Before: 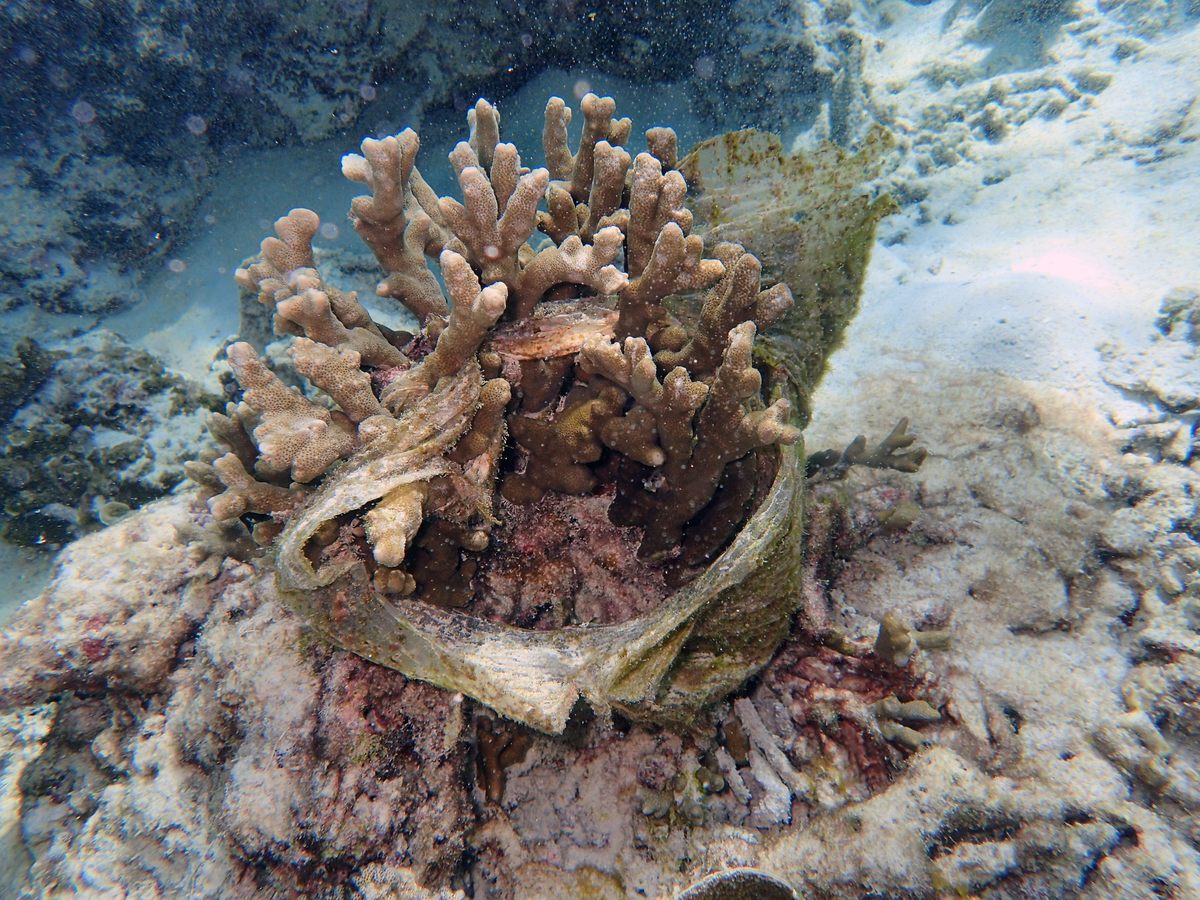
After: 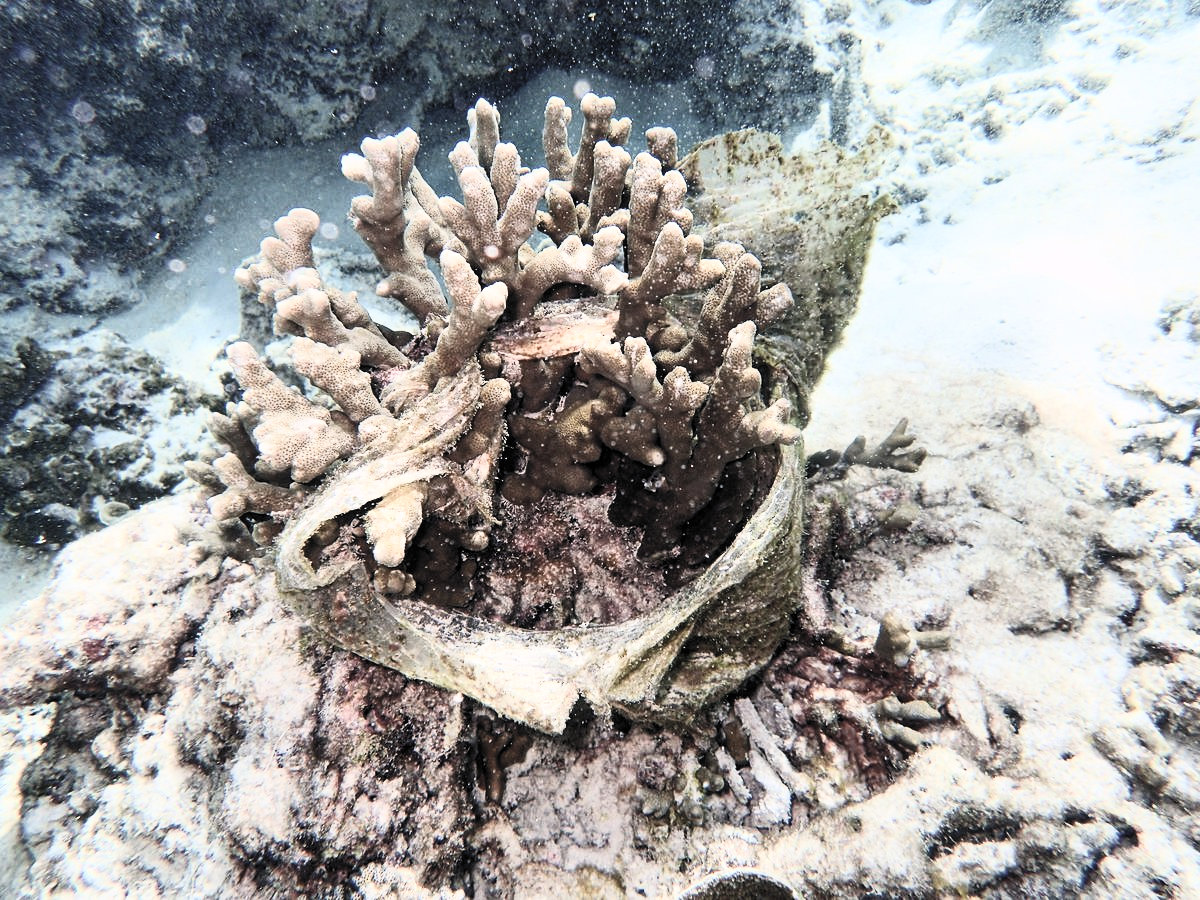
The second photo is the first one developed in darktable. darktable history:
local contrast: highlights 102%, shadows 98%, detail 119%, midtone range 0.2
contrast brightness saturation: contrast 0.566, brightness 0.565, saturation -0.34
exposure: black level correction 0.003, exposure 0.147 EV, compensate exposure bias true, compensate highlight preservation false
filmic rgb: black relative exposure -7.65 EV, white relative exposure 4.56 EV, hardness 3.61, color science v4 (2020)
